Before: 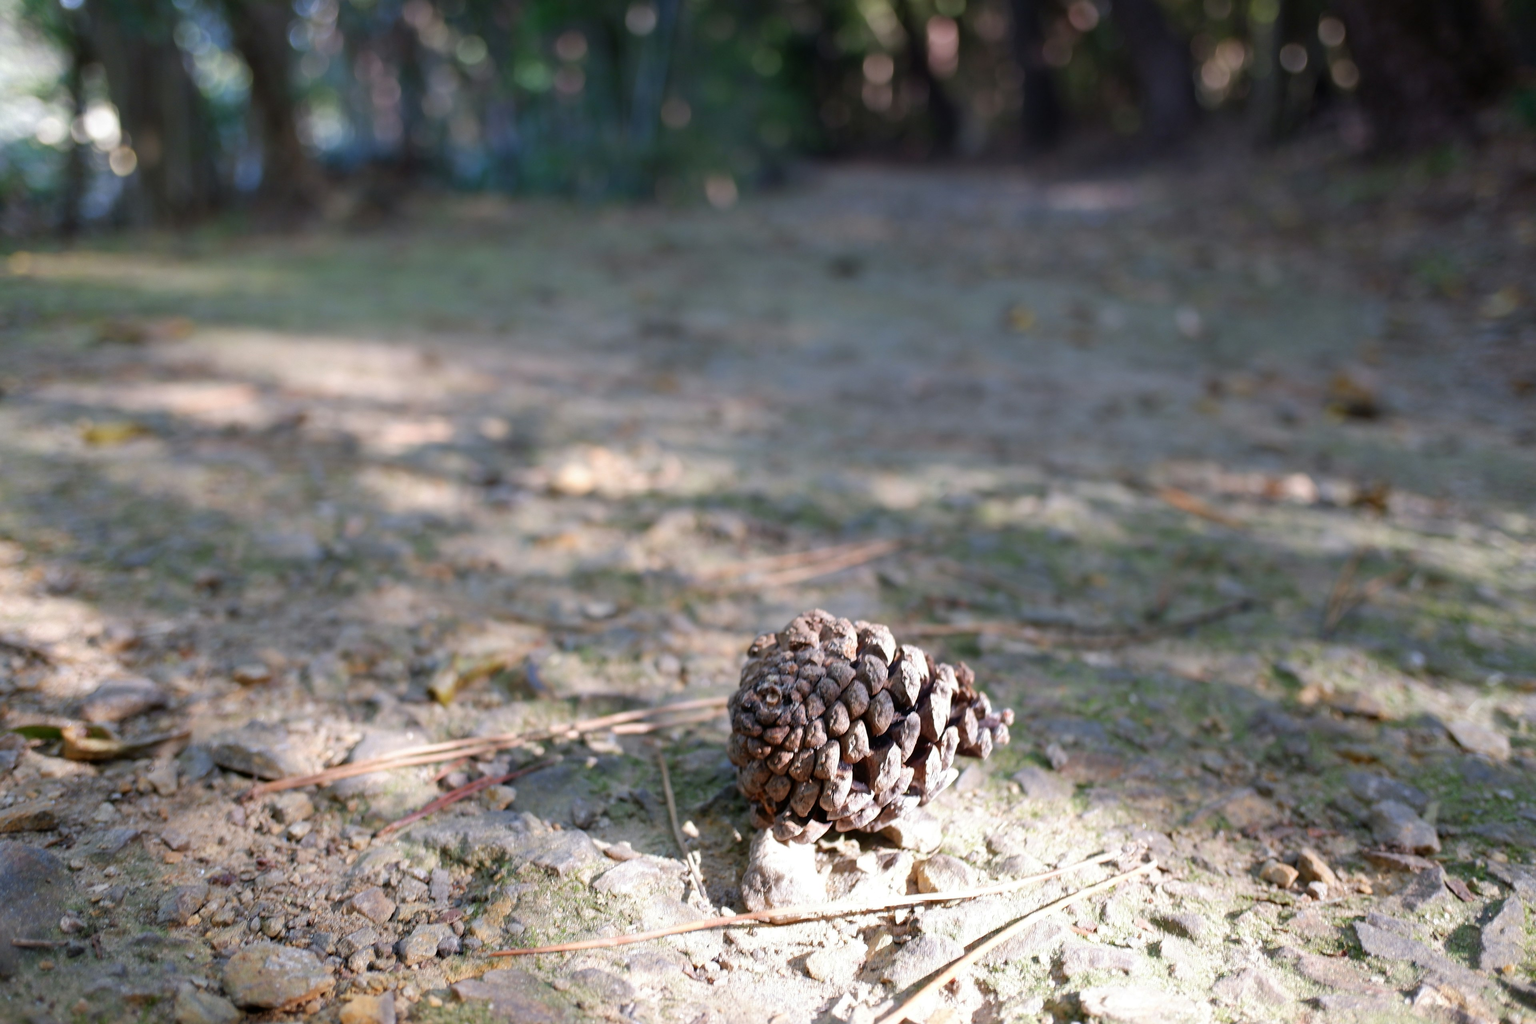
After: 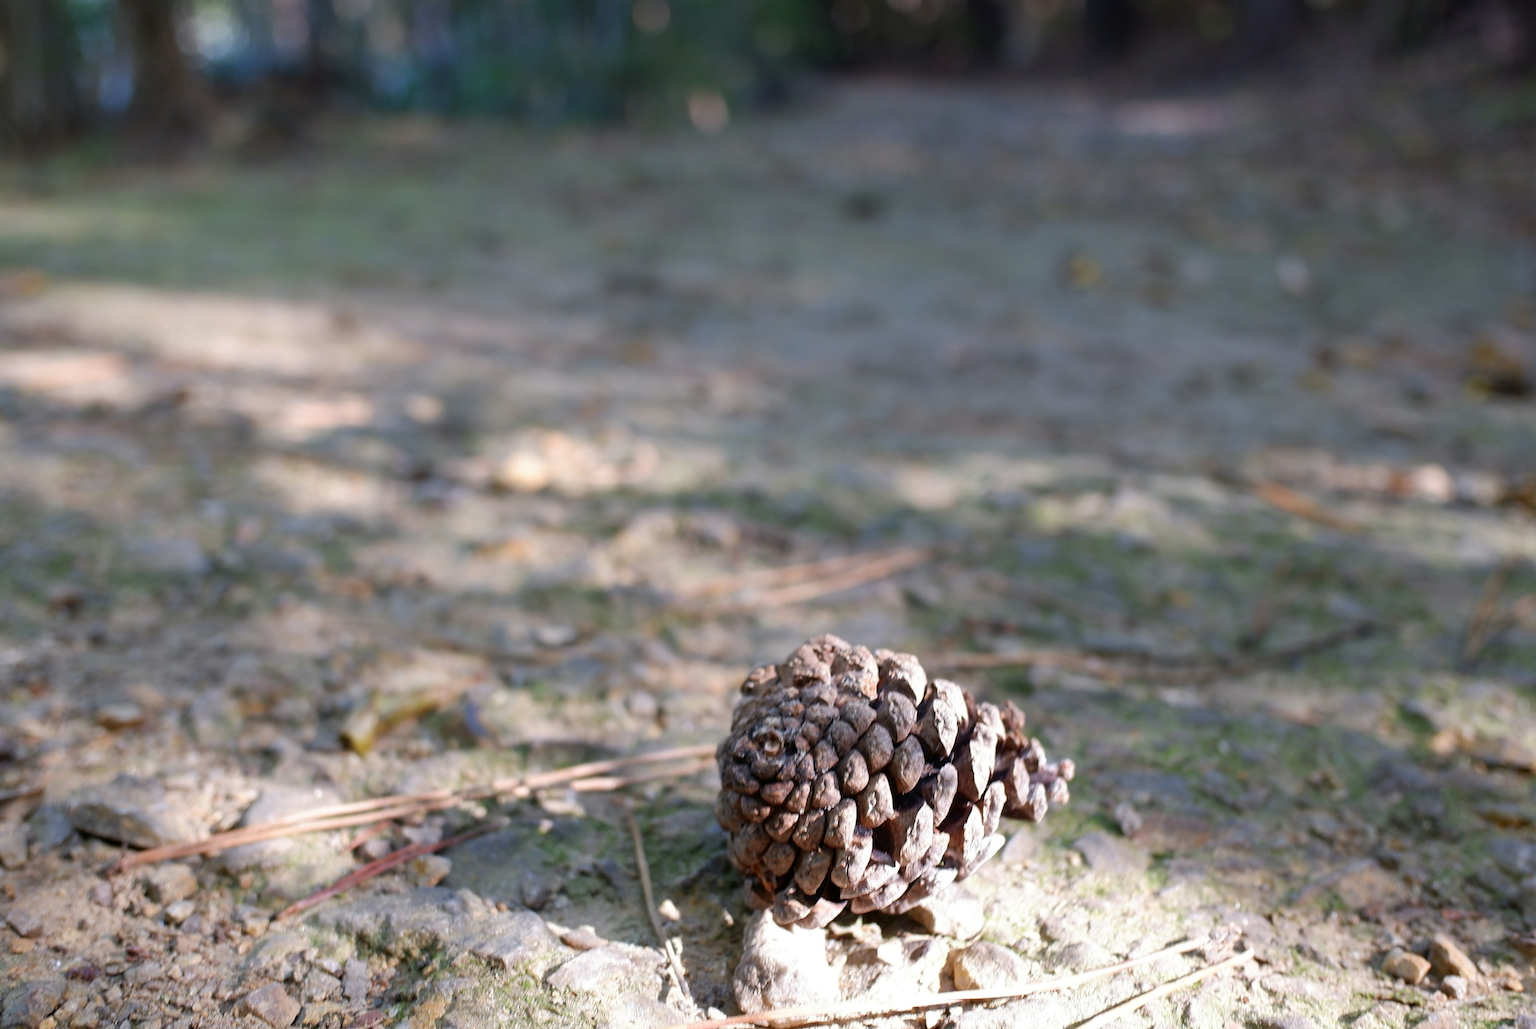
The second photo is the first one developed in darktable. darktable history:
crop and rotate: left 10.158%, top 10.003%, right 9.953%, bottom 9.685%
